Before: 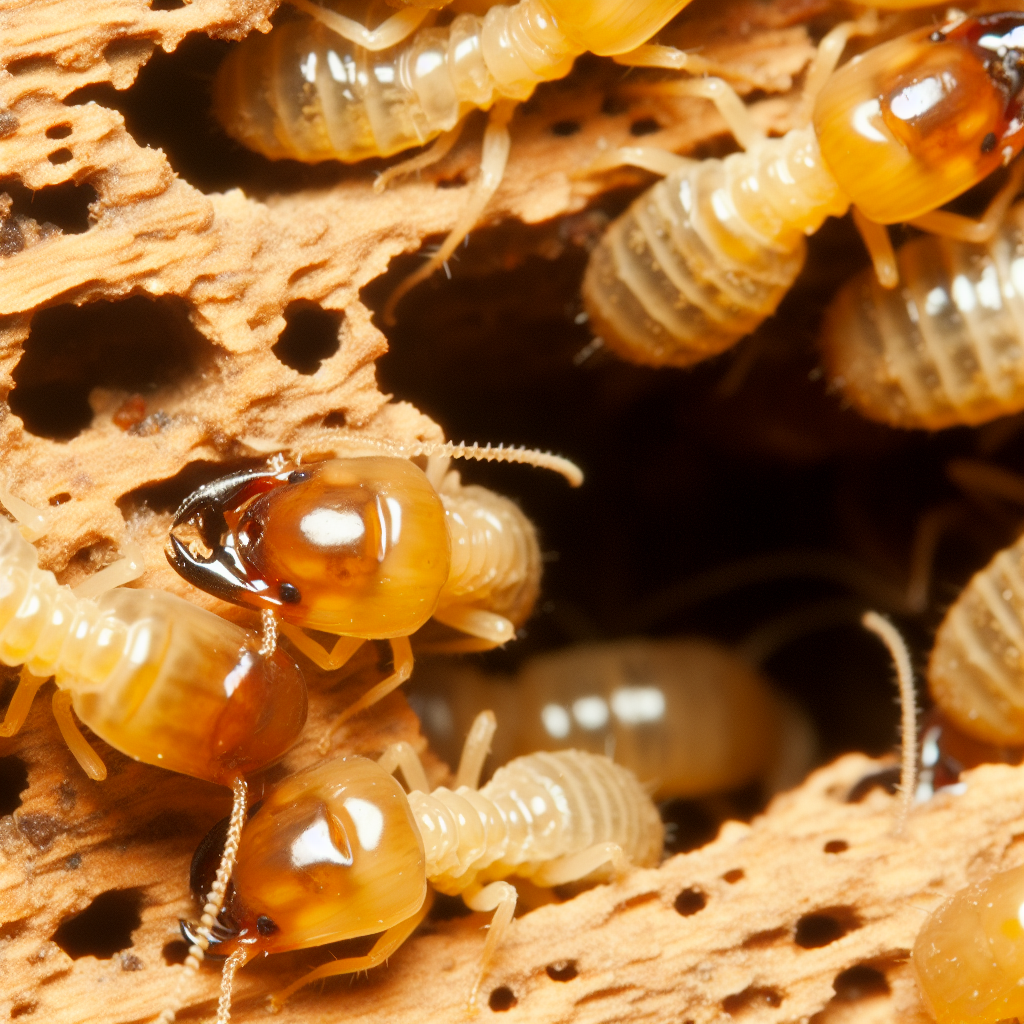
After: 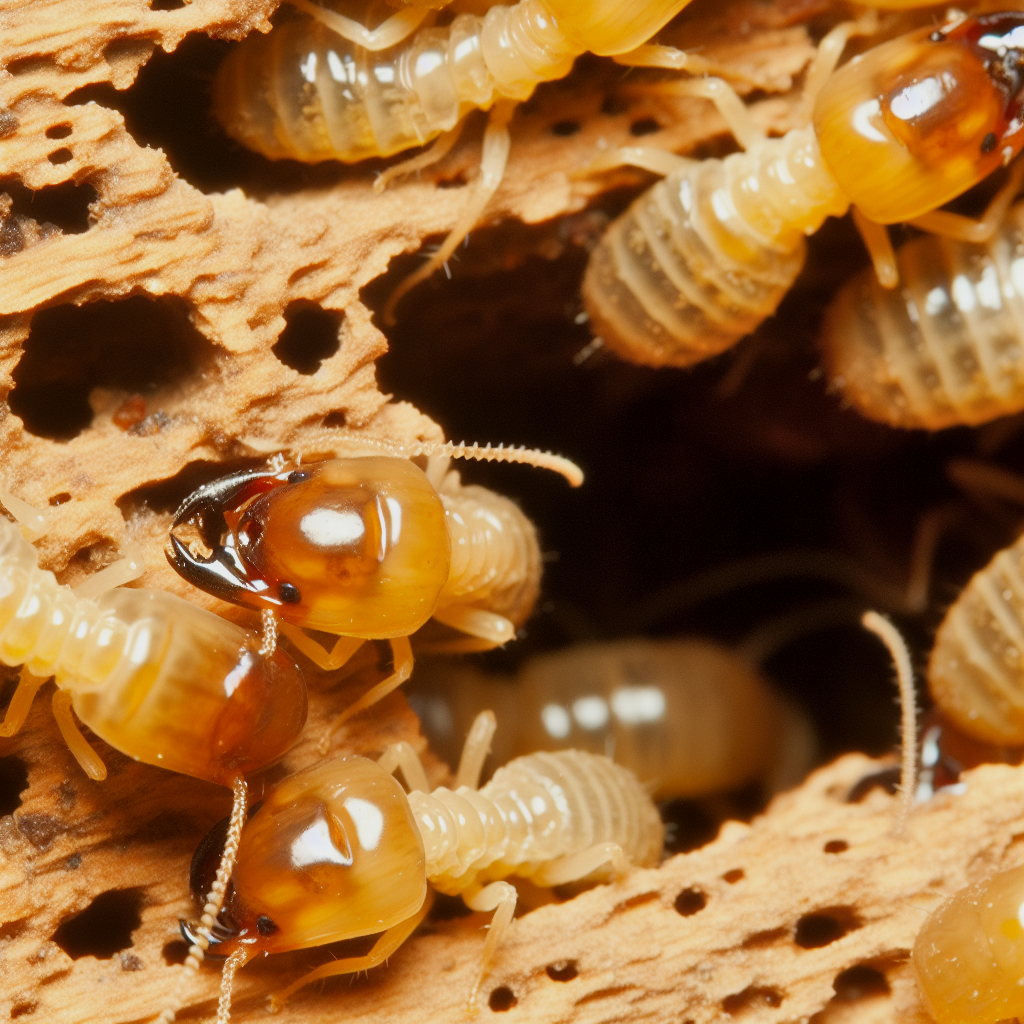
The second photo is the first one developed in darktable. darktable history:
shadows and highlights: shadows 52.34, highlights -28.23, soften with gaussian
exposure: exposure -0.242 EV, compensate highlight preservation false
